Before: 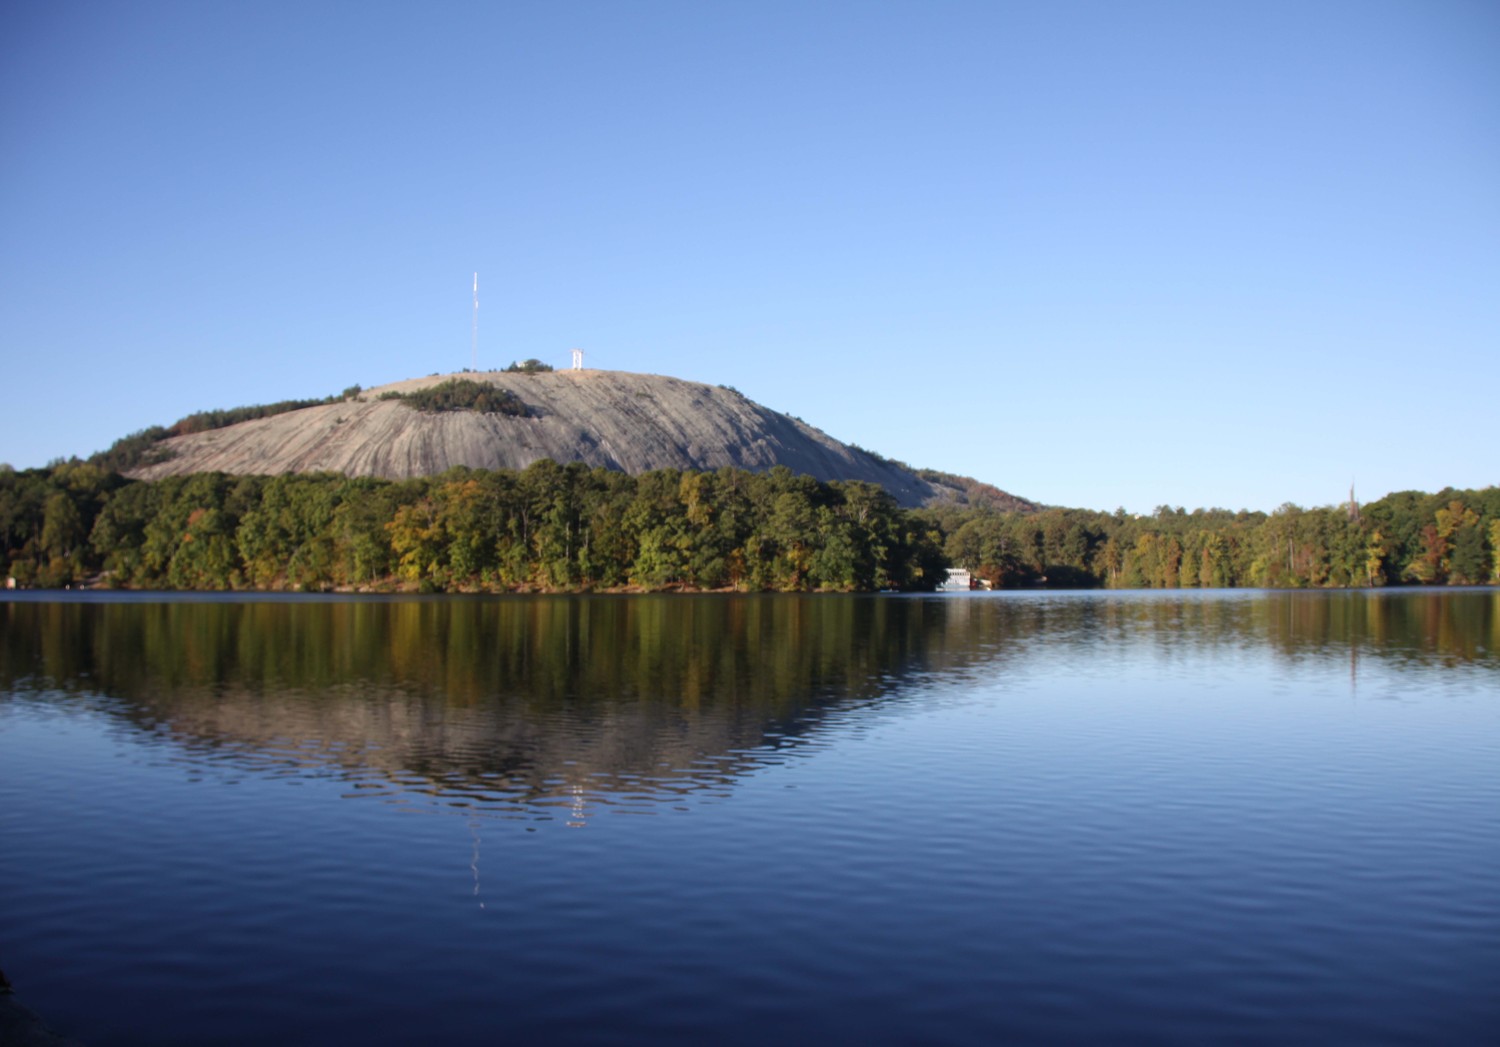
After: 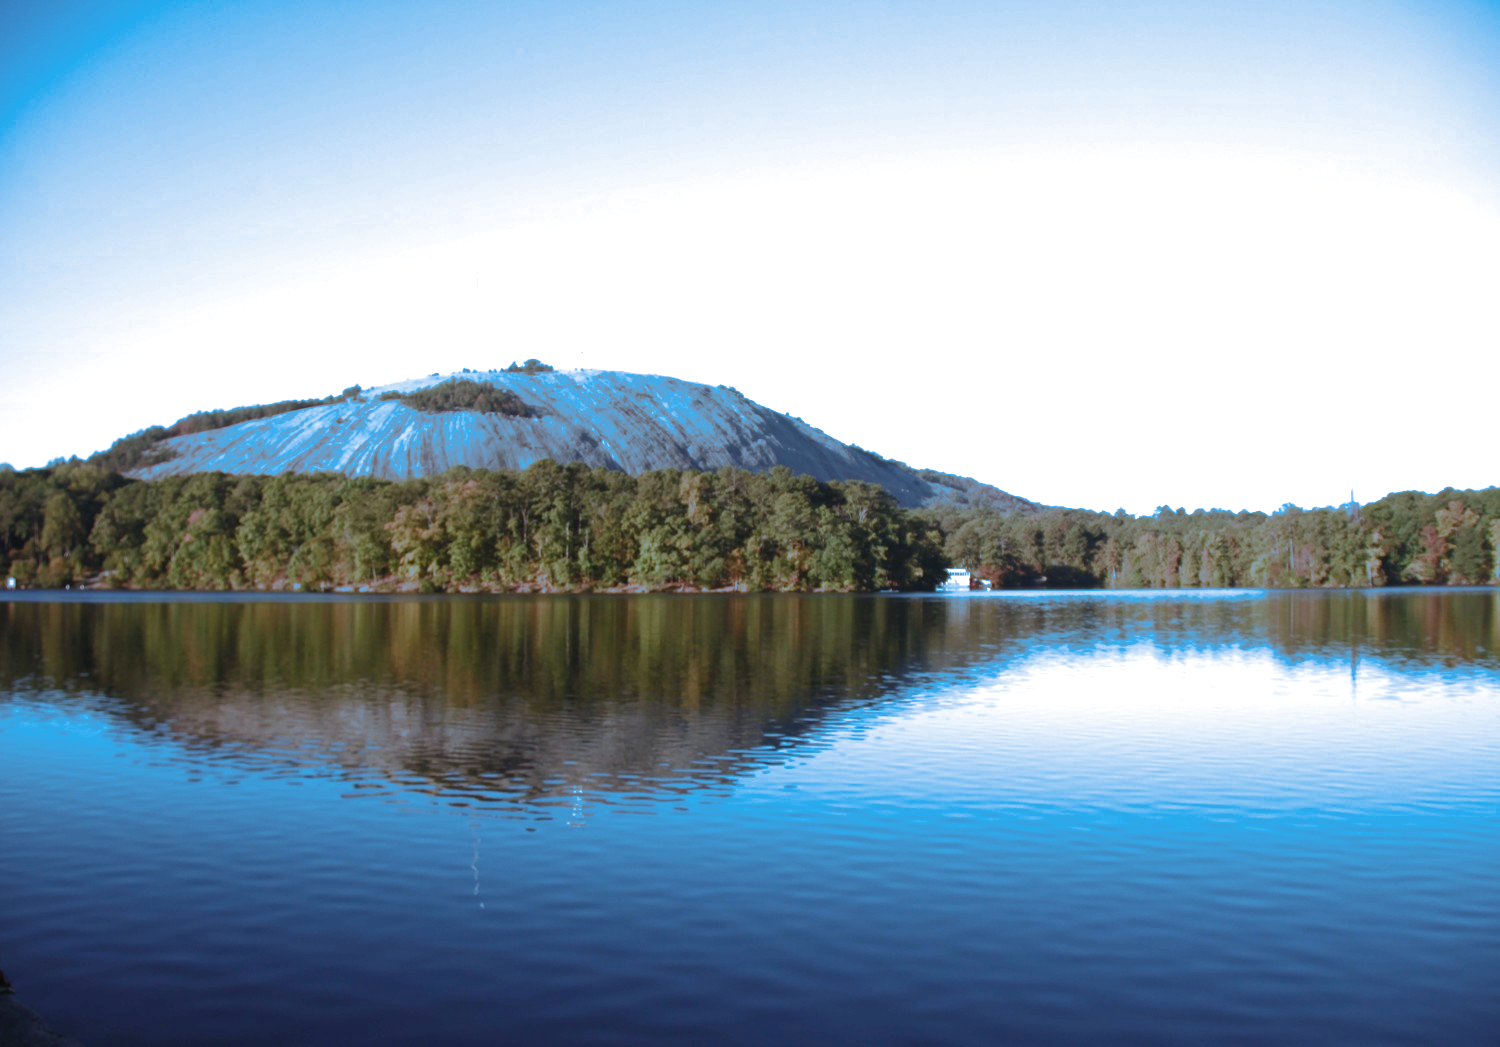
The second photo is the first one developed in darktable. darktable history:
exposure: black level correction 0, exposure 0.7 EV, compensate exposure bias true, compensate highlight preservation false
split-toning: shadows › hue 220°, shadows › saturation 0.64, highlights › hue 220°, highlights › saturation 0.64, balance 0, compress 5.22%
shadows and highlights: shadows 25, highlights -25
